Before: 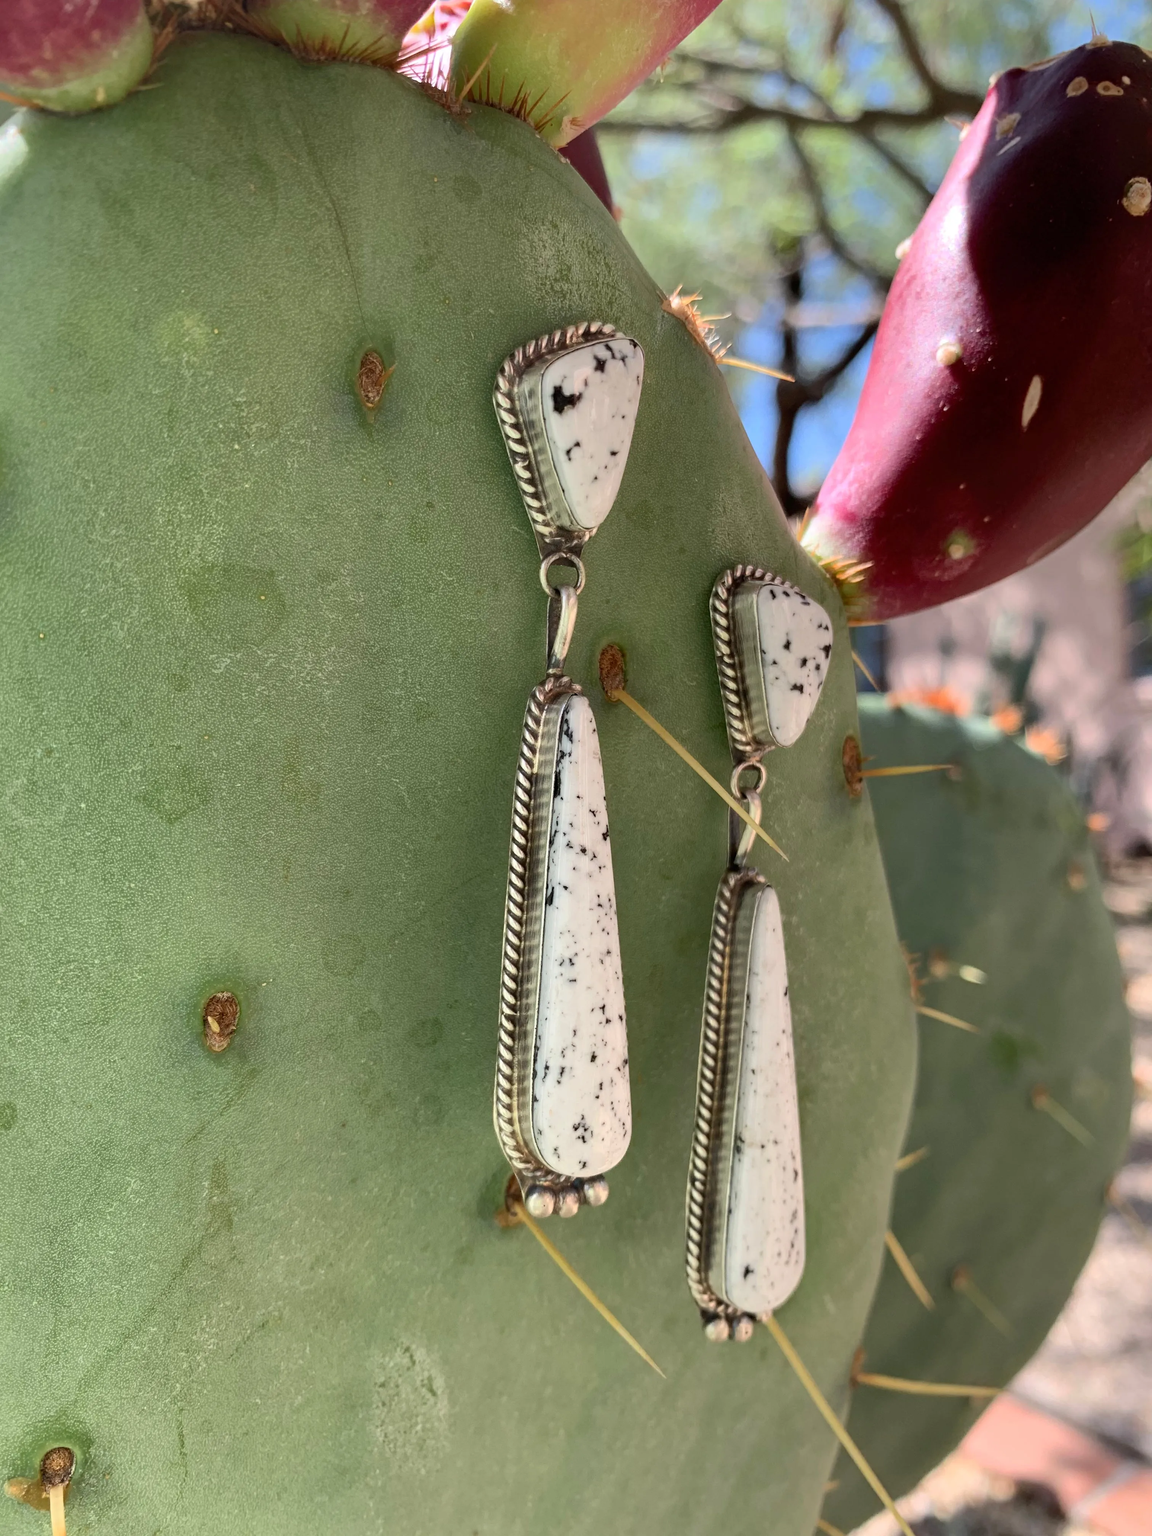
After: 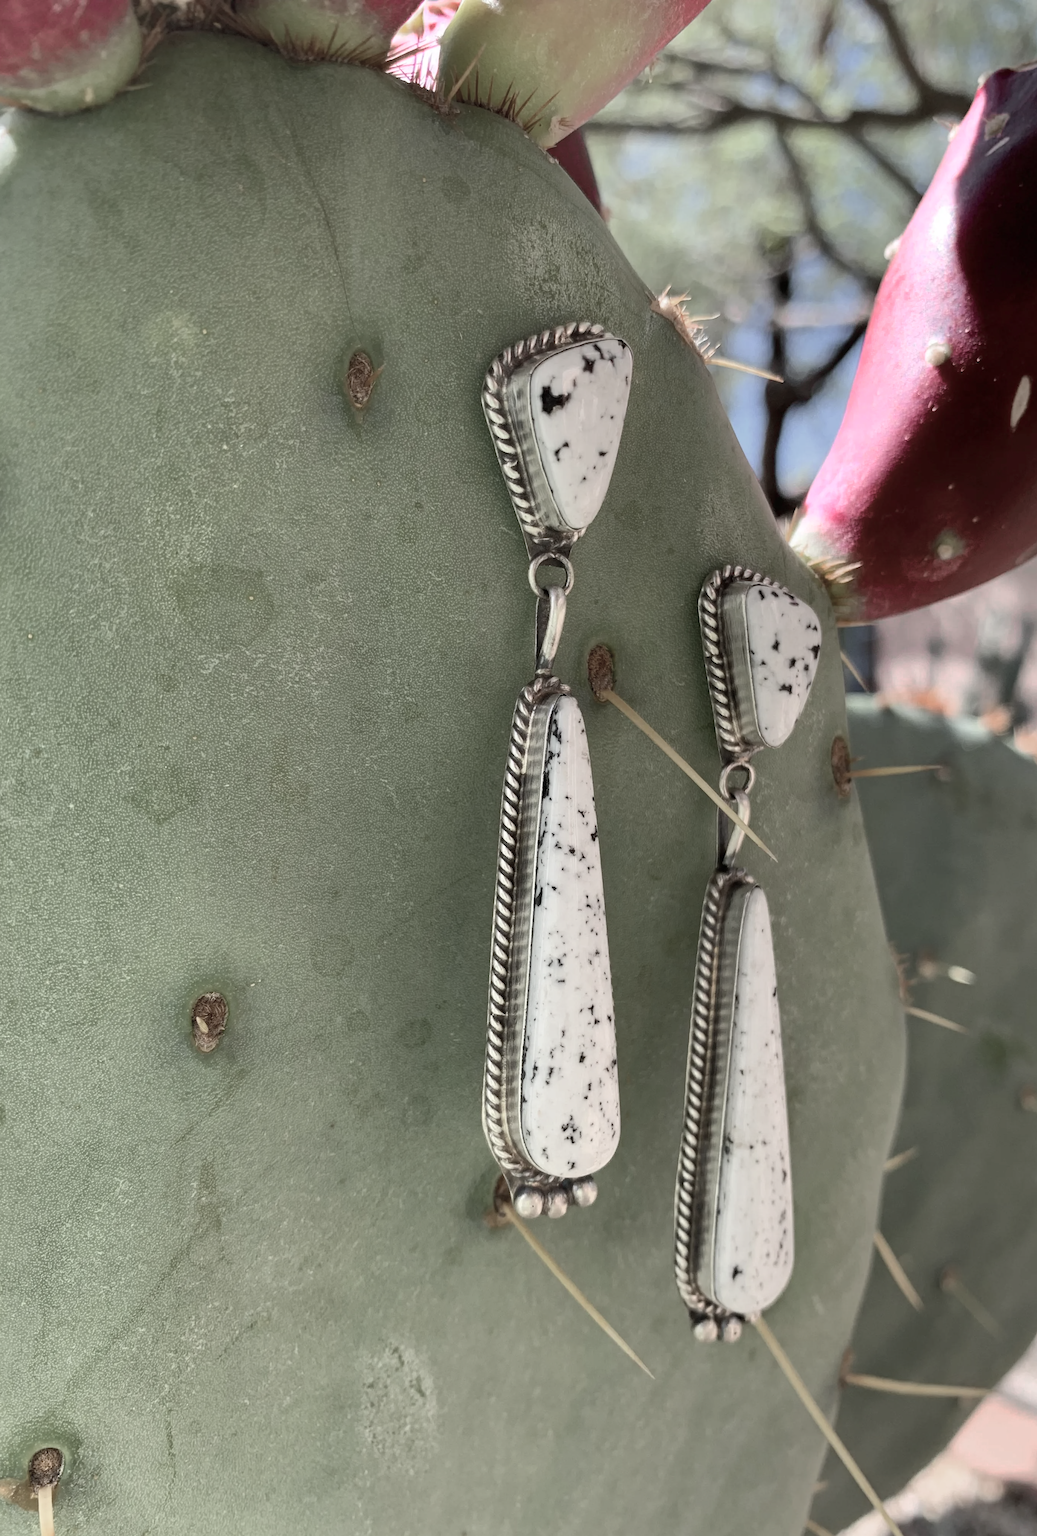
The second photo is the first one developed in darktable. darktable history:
color zones: curves: ch0 [(0, 0.6) (0.129, 0.508) (0.193, 0.483) (0.429, 0.5) (0.571, 0.5) (0.714, 0.5) (0.857, 0.5) (1, 0.6)]; ch1 [(0, 0.481) (0.112, 0.245) (0.213, 0.223) (0.429, 0.233) (0.571, 0.231) (0.683, 0.242) (0.857, 0.296) (1, 0.481)]
crop and rotate: left 1.088%, right 8.807%
